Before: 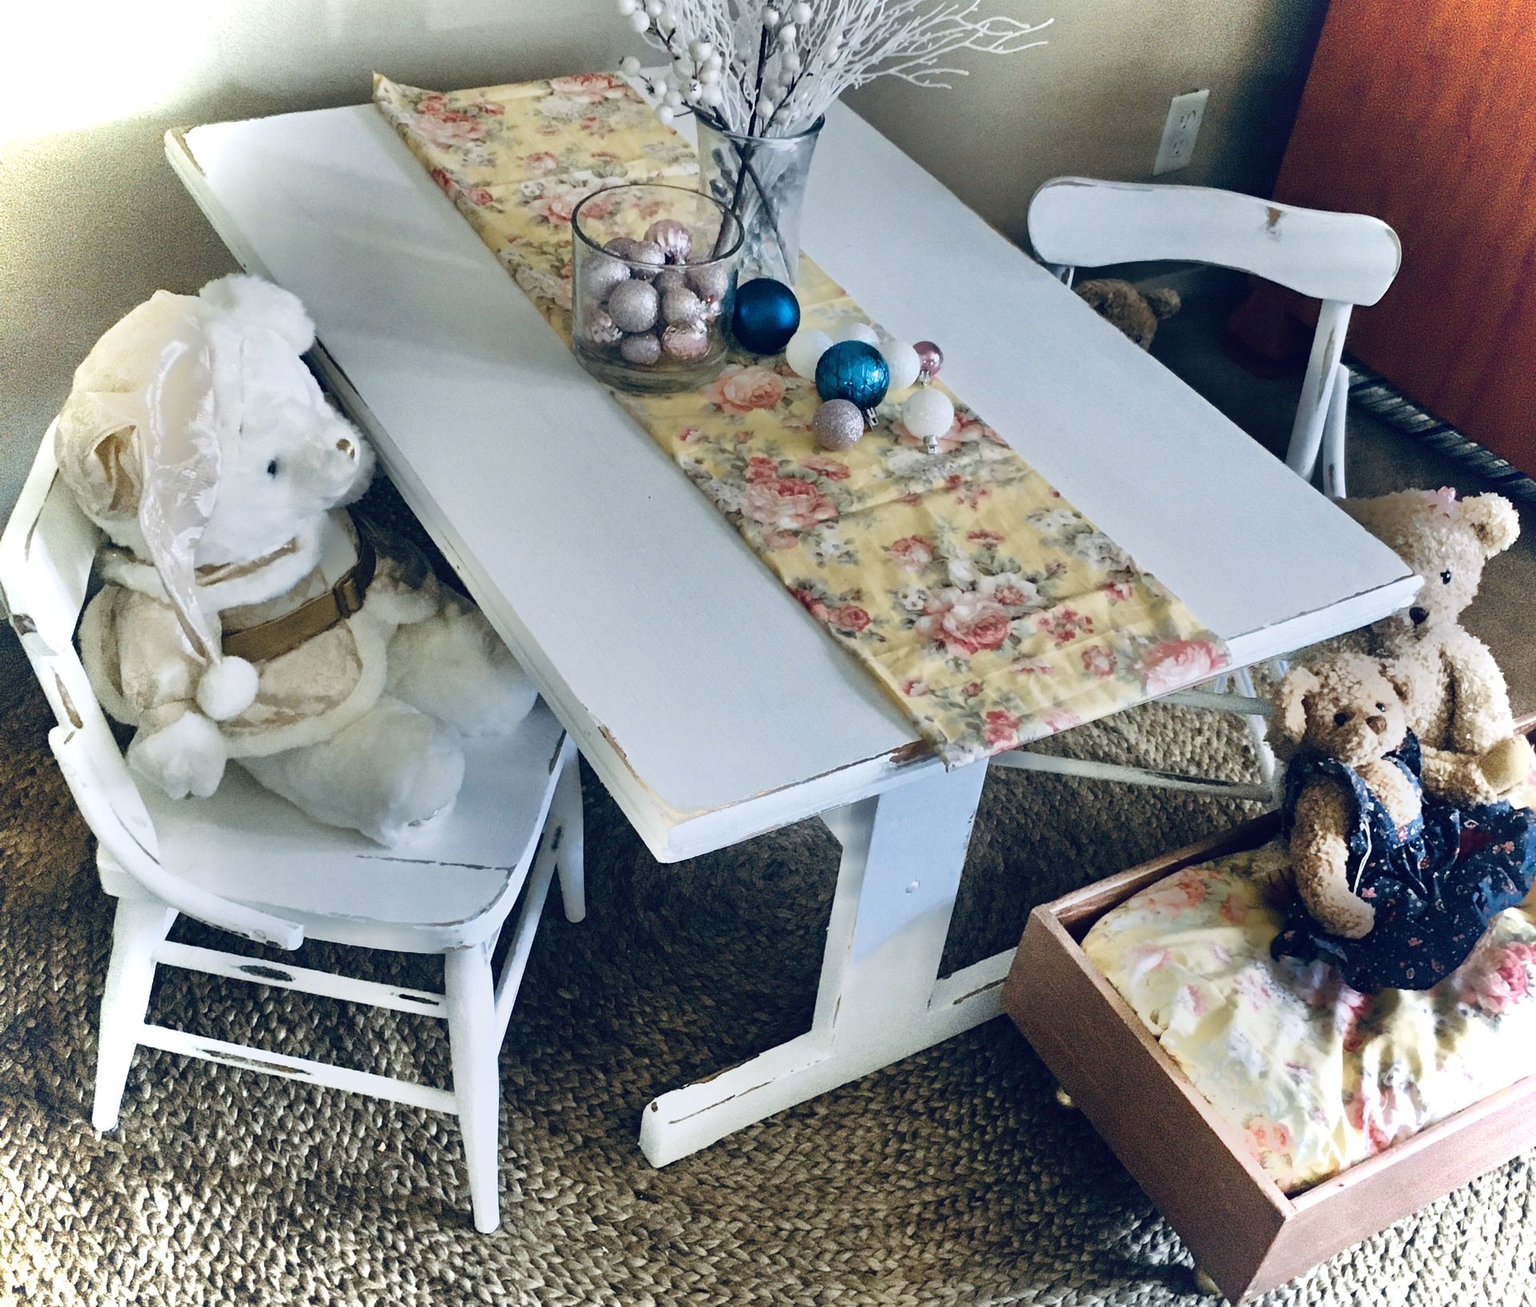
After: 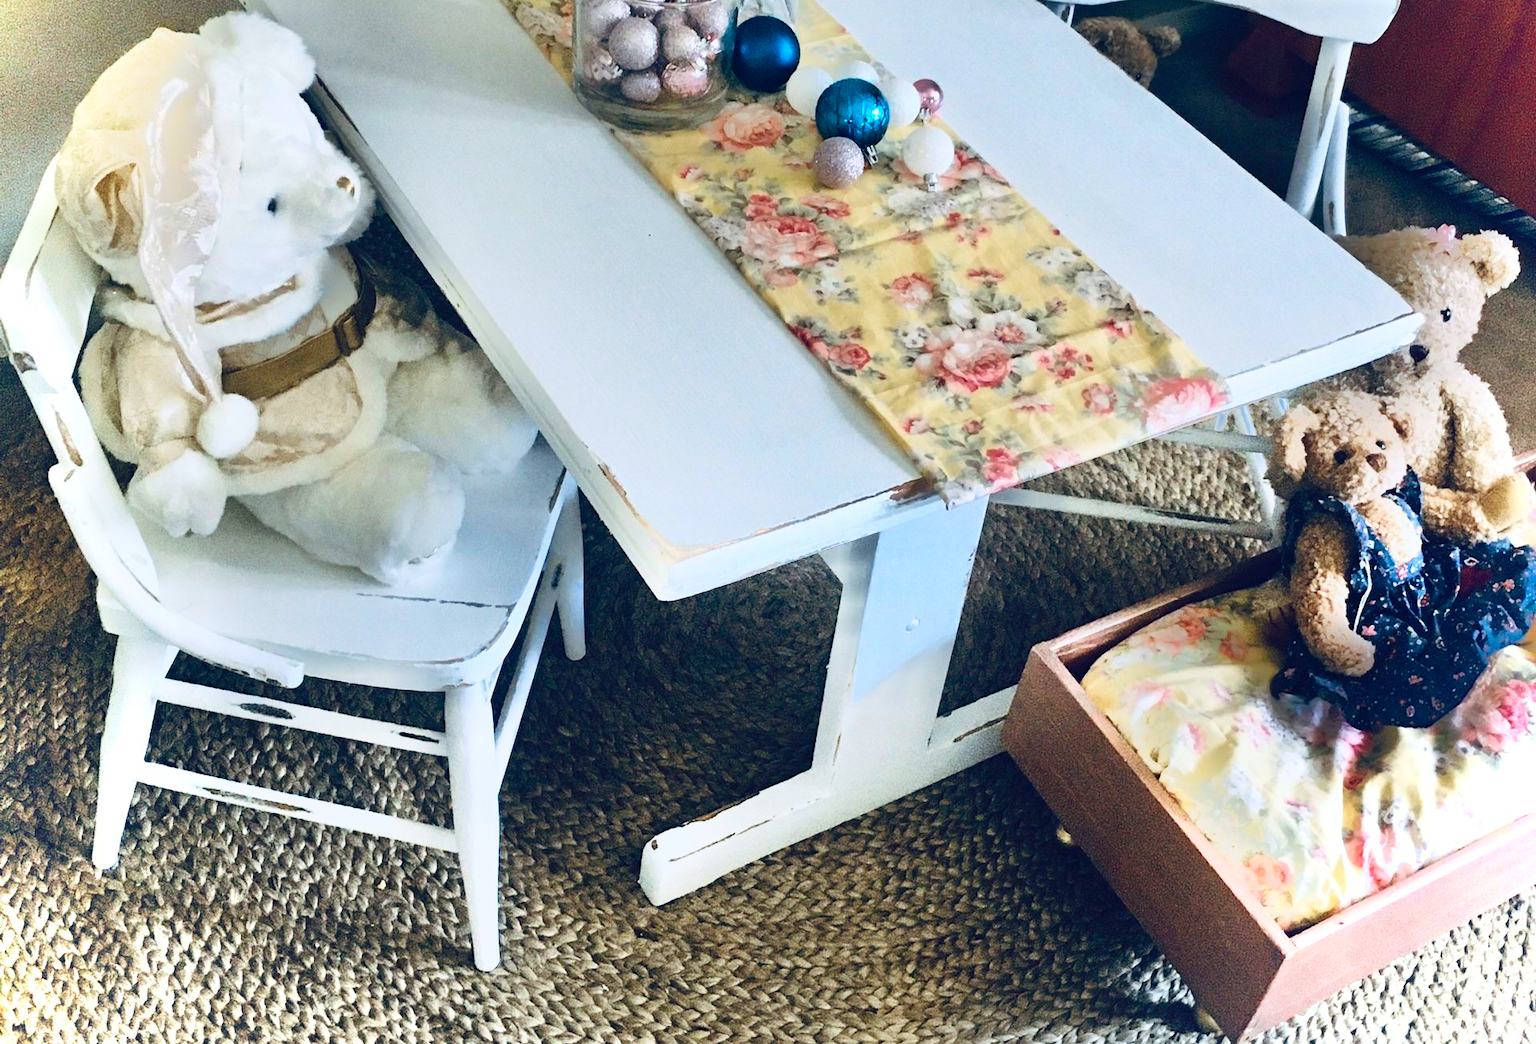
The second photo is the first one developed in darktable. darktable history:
contrast brightness saturation: contrast 0.202, brightness 0.158, saturation 0.224
crop and rotate: top 20.113%
